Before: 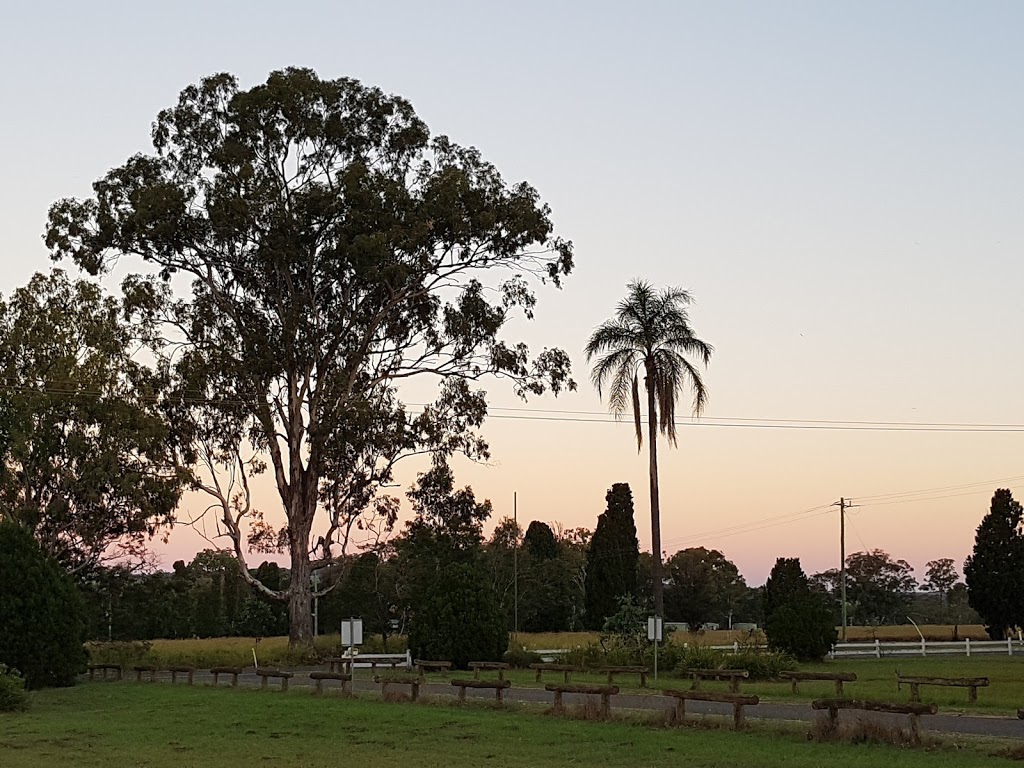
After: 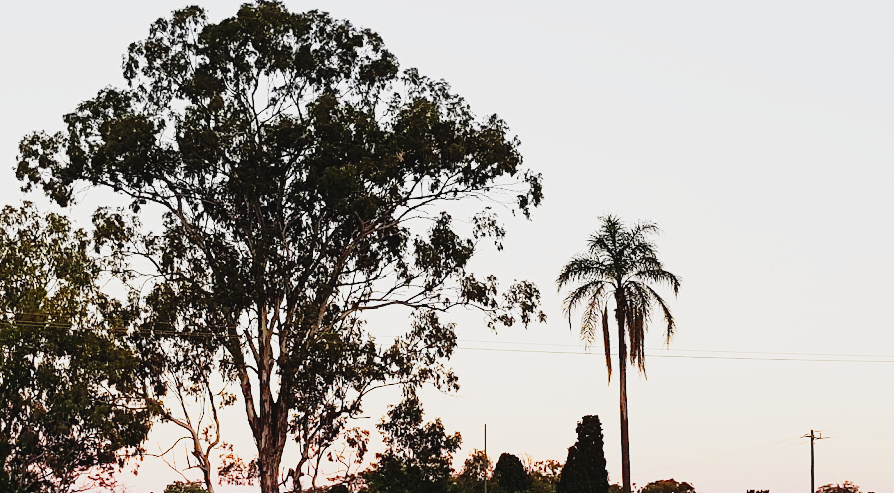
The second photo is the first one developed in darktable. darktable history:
tone curve: curves: ch0 [(0, 0.029) (0.099, 0.082) (0.264, 0.253) (0.447, 0.481) (0.678, 0.721) (0.828, 0.857) (0.992, 0.94)]; ch1 [(0, 0) (0.311, 0.266) (0.411, 0.374) (0.481, 0.458) (0.501, 0.499) (0.514, 0.512) (0.575, 0.577) (0.643, 0.648) (0.682, 0.674) (0.802, 0.812) (1, 1)]; ch2 [(0, 0) (0.259, 0.207) (0.323, 0.311) (0.376, 0.353) (0.463, 0.456) (0.498, 0.498) (0.524, 0.512) (0.574, 0.582) (0.648, 0.653) (0.768, 0.728) (1, 1)], preserve colors none
base curve: curves: ch0 [(0, 0) (0.028, 0.03) (0.121, 0.232) (0.46, 0.748) (0.859, 0.968) (1, 1)], preserve colors none
crop: left 3.019%, top 8.945%, right 9.649%, bottom 26.827%
